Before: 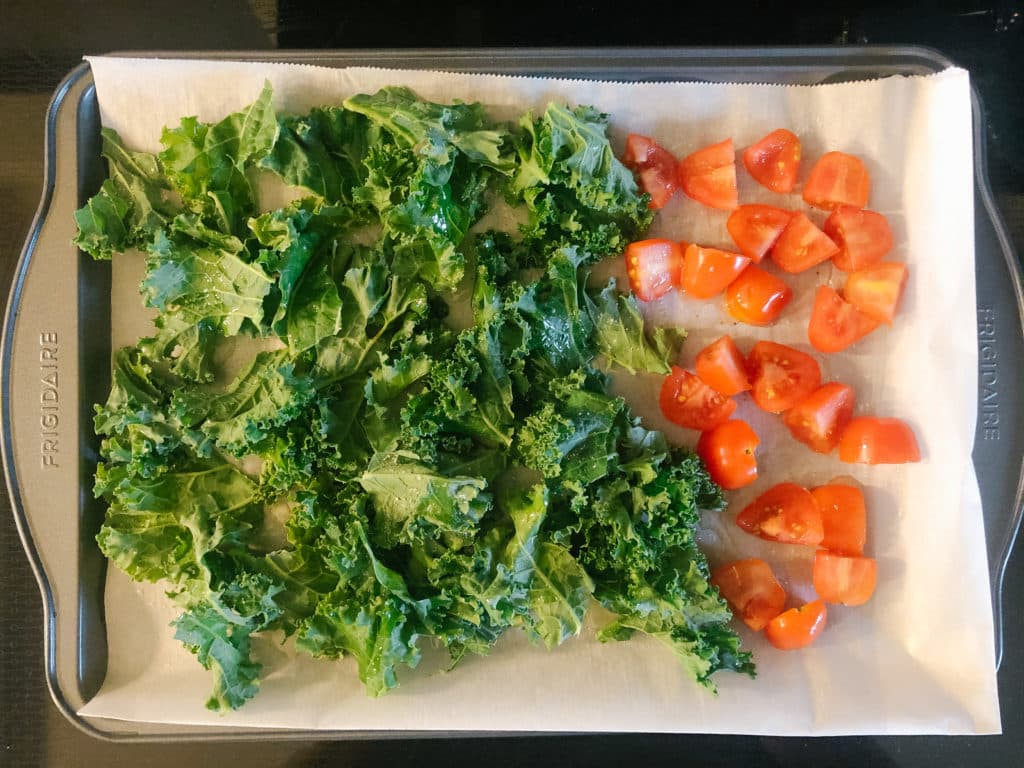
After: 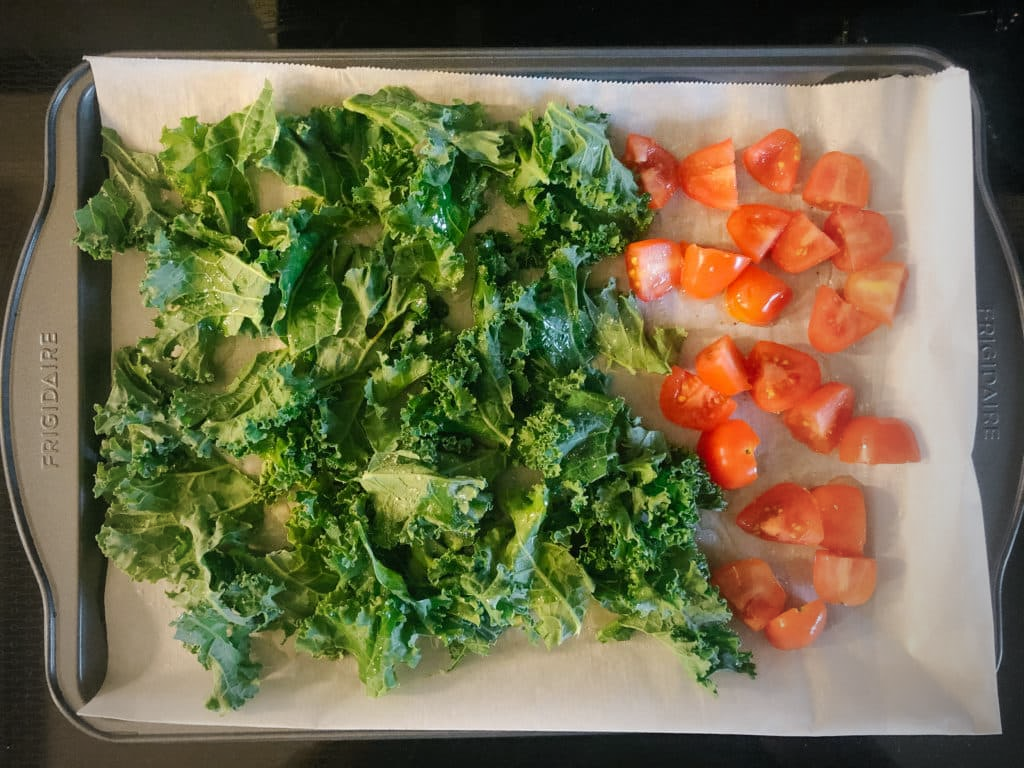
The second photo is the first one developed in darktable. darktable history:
vignetting: fall-off start 72.14%, fall-off radius 108.07%, brightness -0.713, saturation -0.488, center (-0.054, -0.359), width/height ratio 0.729
shadows and highlights: shadows 5, soften with gaussian
